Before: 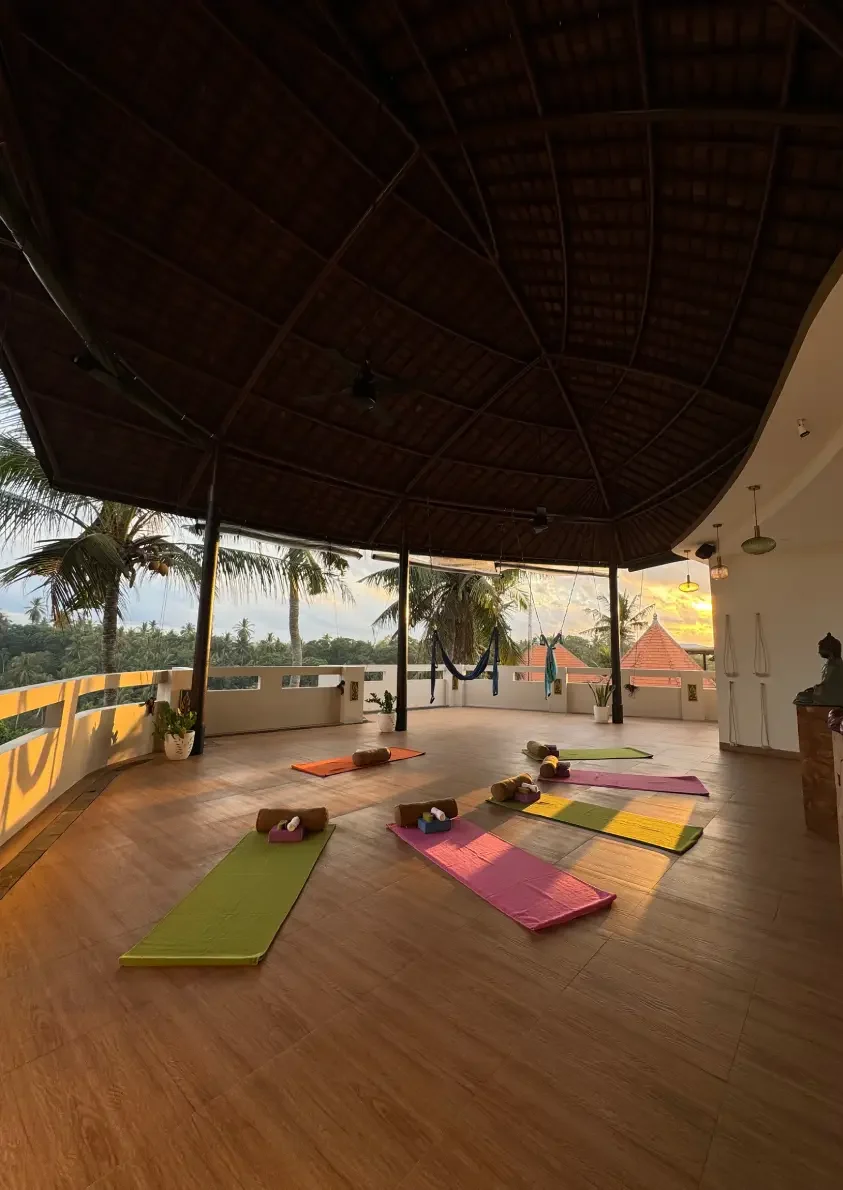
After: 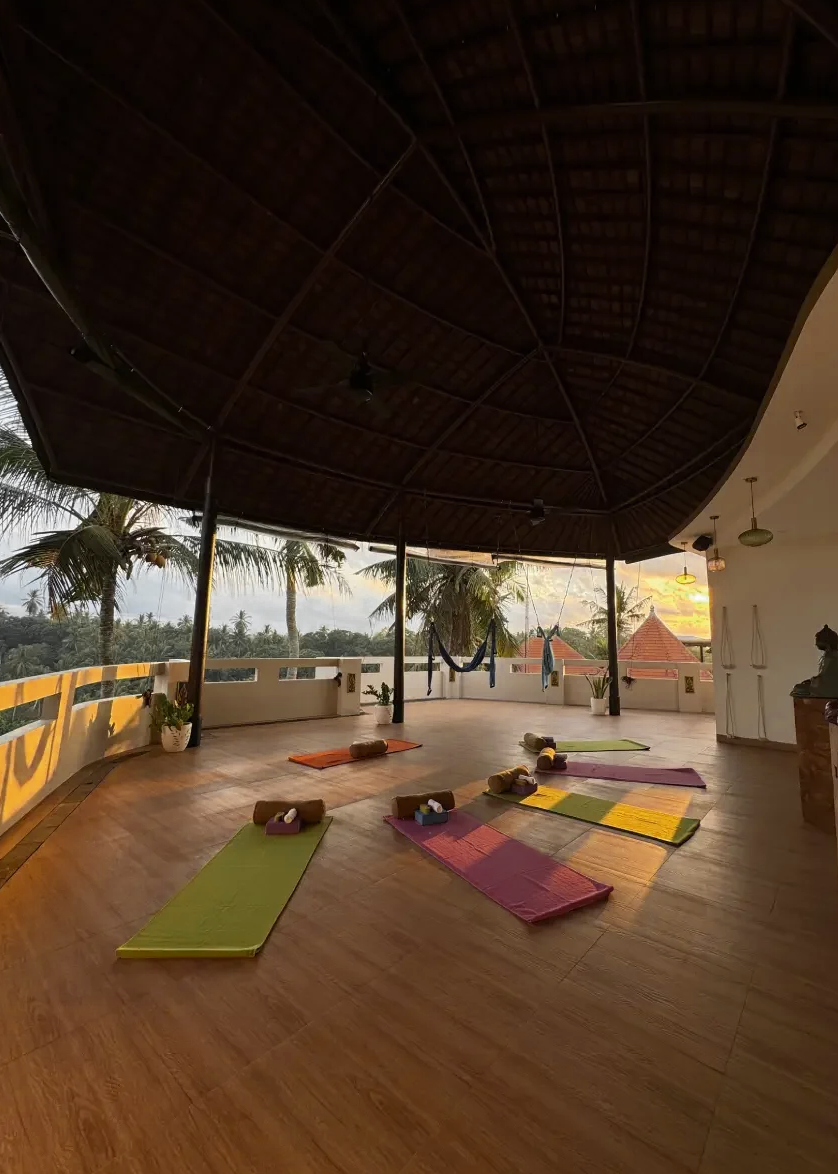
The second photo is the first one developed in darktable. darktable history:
crop: left 0.421%, top 0.742%, right 0.168%, bottom 0.598%
color zones: curves: ch0 [(0.035, 0.242) (0.25, 0.5) (0.384, 0.214) (0.488, 0.255) (0.75, 0.5)]; ch1 [(0.063, 0.379) (0.25, 0.5) (0.354, 0.201) (0.489, 0.085) (0.729, 0.271)]; ch2 [(0.25, 0.5) (0.38, 0.517) (0.442, 0.51) (0.735, 0.456)]
